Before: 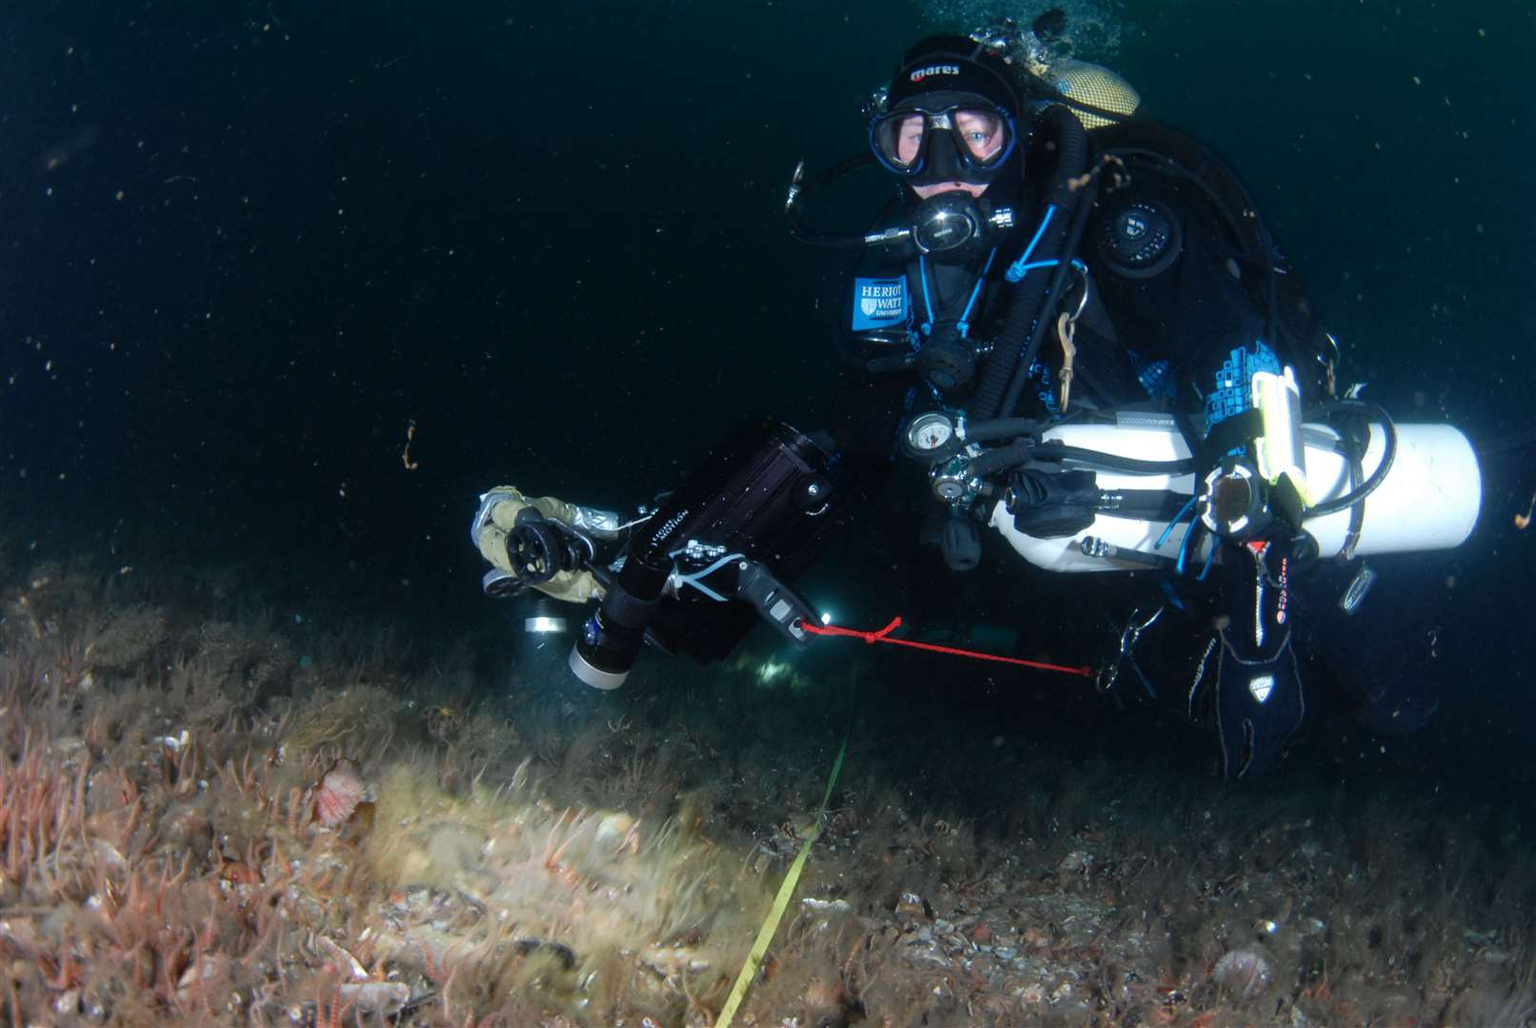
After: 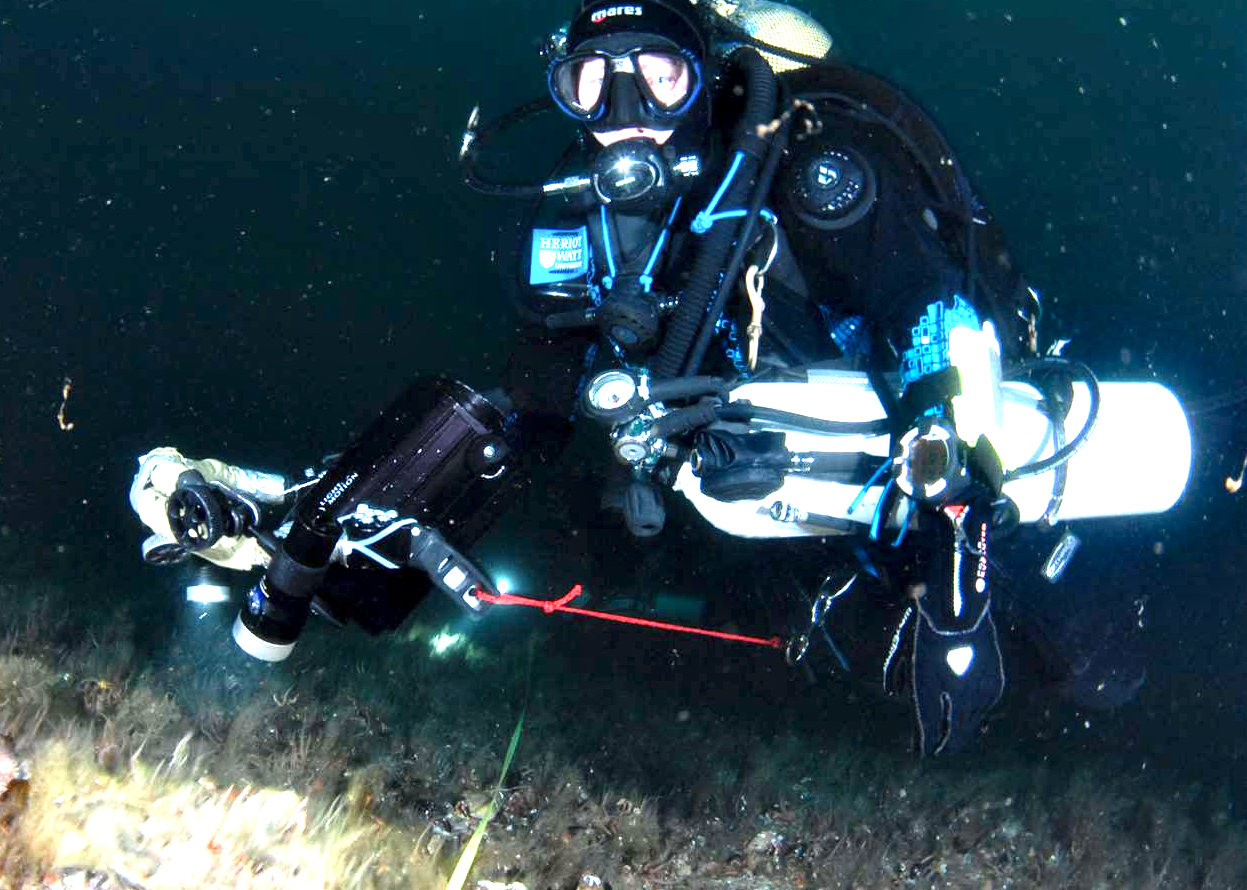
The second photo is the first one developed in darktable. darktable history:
contrast equalizer: octaves 7, y [[0.6 ×6], [0.55 ×6], [0 ×6], [0 ×6], [0 ×6]]
crop: left 22.644%, top 5.884%, bottom 11.678%
exposure: black level correction 0, exposure 1.337 EV, compensate highlight preservation false
